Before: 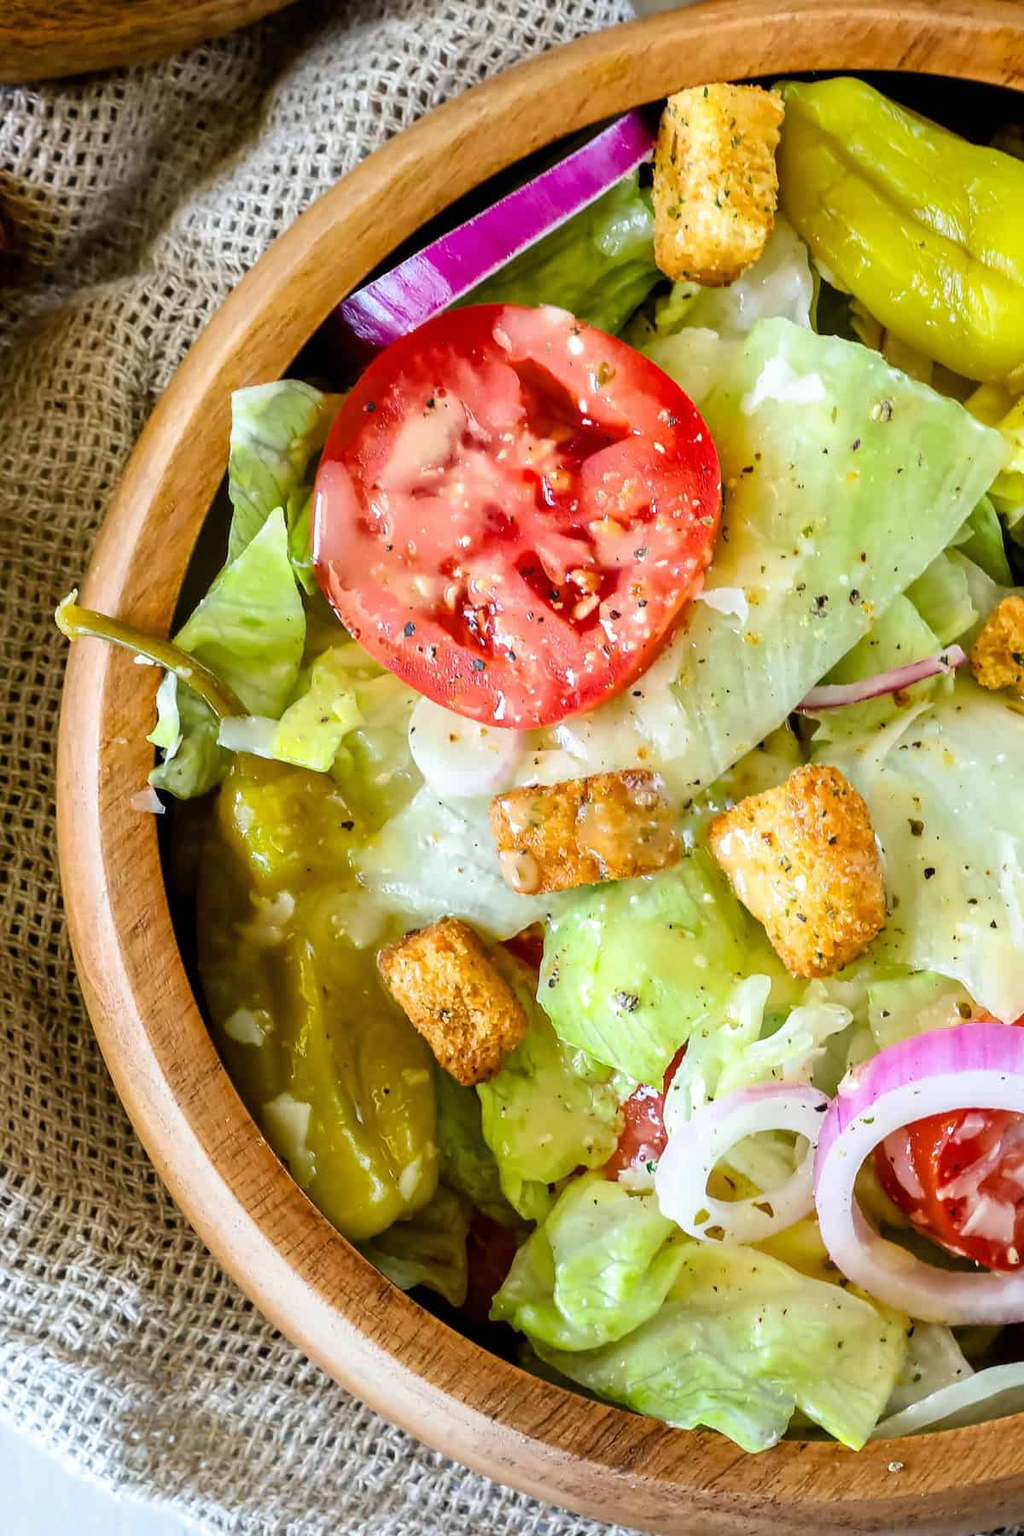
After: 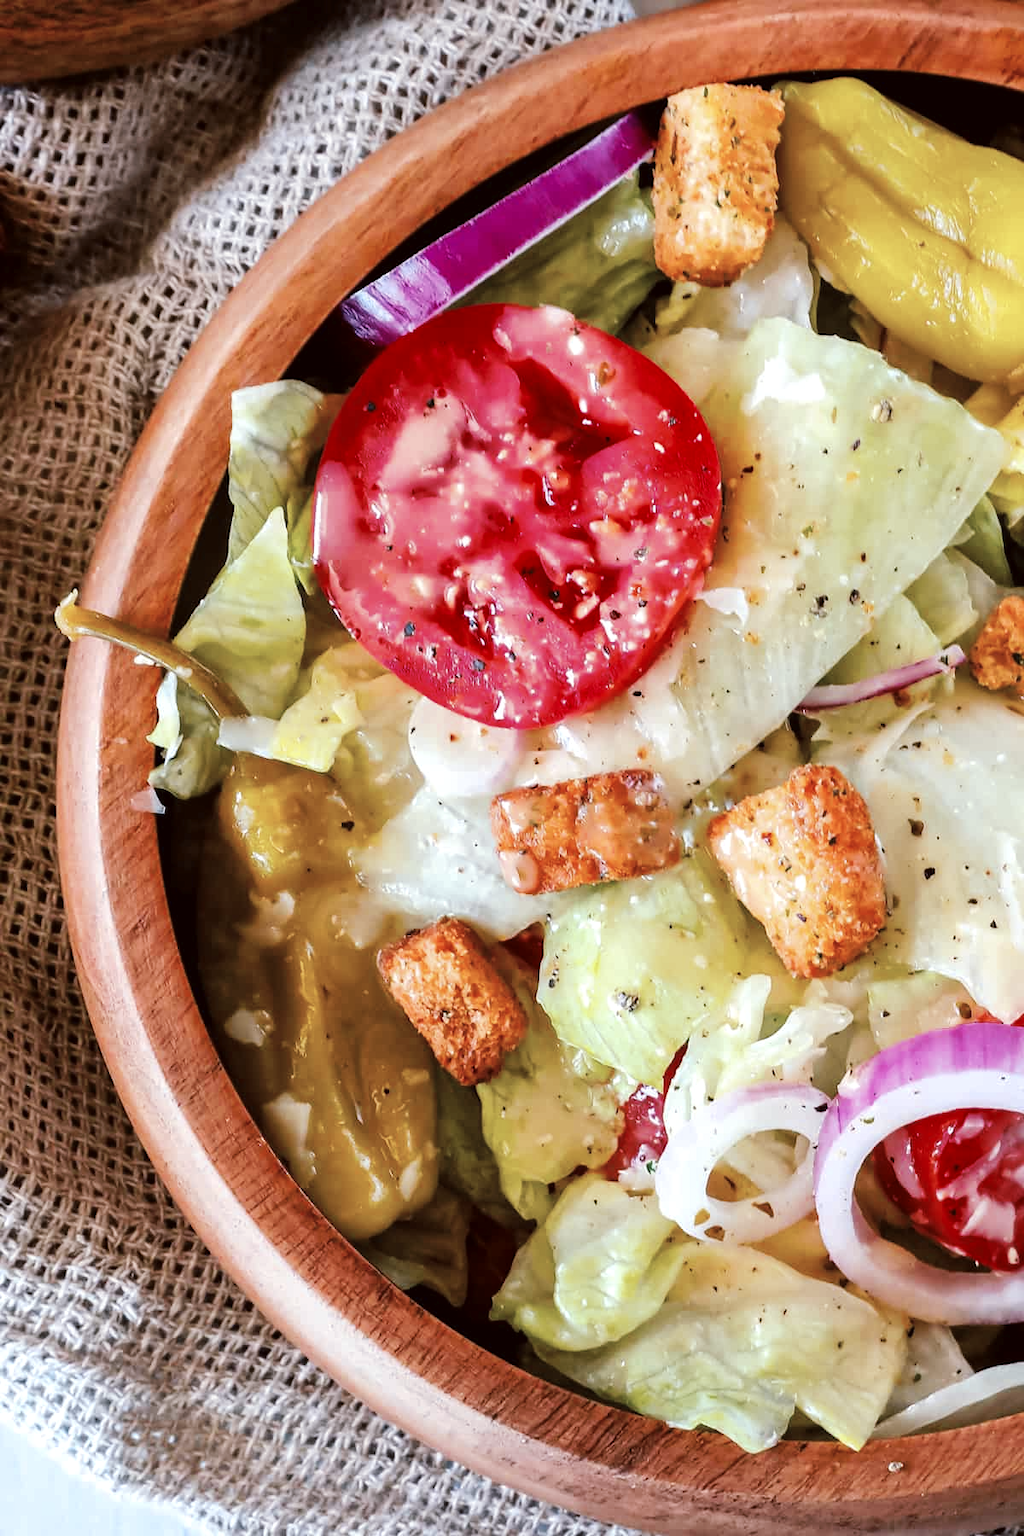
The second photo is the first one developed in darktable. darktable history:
tone curve: curves: ch0 [(0, 0) (0.003, 0.013) (0.011, 0.016) (0.025, 0.023) (0.044, 0.036) (0.069, 0.051) (0.1, 0.076) (0.136, 0.107) (0.177, 0.145) (0.224, 0.186) (0.277, 0.246) (0.335, 0.311) (0.399, 0.378) (0.468, 0.462) (0.543, 0.548) (0.623, 0.636) (0.709, 0.728) (0.801, 0.816) (0.898, 0.9) (1, 1)], preserve colors none
color look up table: target L [96.74, 91.92, 94.85, 82.04, 82.76, 74.15, 73.84, 67.26, 64.46, 39.7, 11.22, 200.78, 102.82, 81.86, 64.85, 52.06, 57.4, 51.29, 44.61, 51.35, 42.87, 34.84, 30.02, 23.7, 20.39, 72.81, 71.22, 54.6, 57.25, 45.02, 54.07, 43.07, 48.28, 46.39, 40.95, 41.15, 29.37, 30.91, 25.9, 32.36, 27.34, 14, 2.31, 82.46, 77.44, 62.89, 63.38, 41.34, 30.25], target a [-4.925, -2.15, -25.62, 2.044, -16.57, 8.42, -35.95, -7.902, -29.36, -21.55, -4.941, 0, 0, 17.47, 41.59, 58.2, 31.24, 47.34, 62.16, 22.76, 60.34, 51.22, 16.85, 34.52, 38.44, 22.96, 20.81, 55.9, 43.8, 66.82, 29.95, 62.38, 3.653, 10.12, 1.936, 14.83, 49.53, 47.95, 49.66, 1.911, 29.77, 36.45, 11.16, -2.364, -31.04, -1.974, -16.96, -18.84, -3.801], target b [32.92, 61.7, 0.842, 1.811, 51.39, 31.63, 40.04, 11.23, 11.2, 22.78, 11.7, -0.001, -0.002, 17.5, -3.081, 9.28, 28.99, 45.14, 53.21, 9.513, 28.24, 42.81, 27.59, 30.43, 24.97, -24.25, -6.421, -24.81, -37.55, -38.45, -16.42, -14.1, -56.02, -28.84, -45, -64.5, -44.57, -3.296, -71.15, -2.092, -5.034, -57.04, -29.63, -19.98, -23.44, -12.82, -41.99, -8.561, -26.63], num patches 49
